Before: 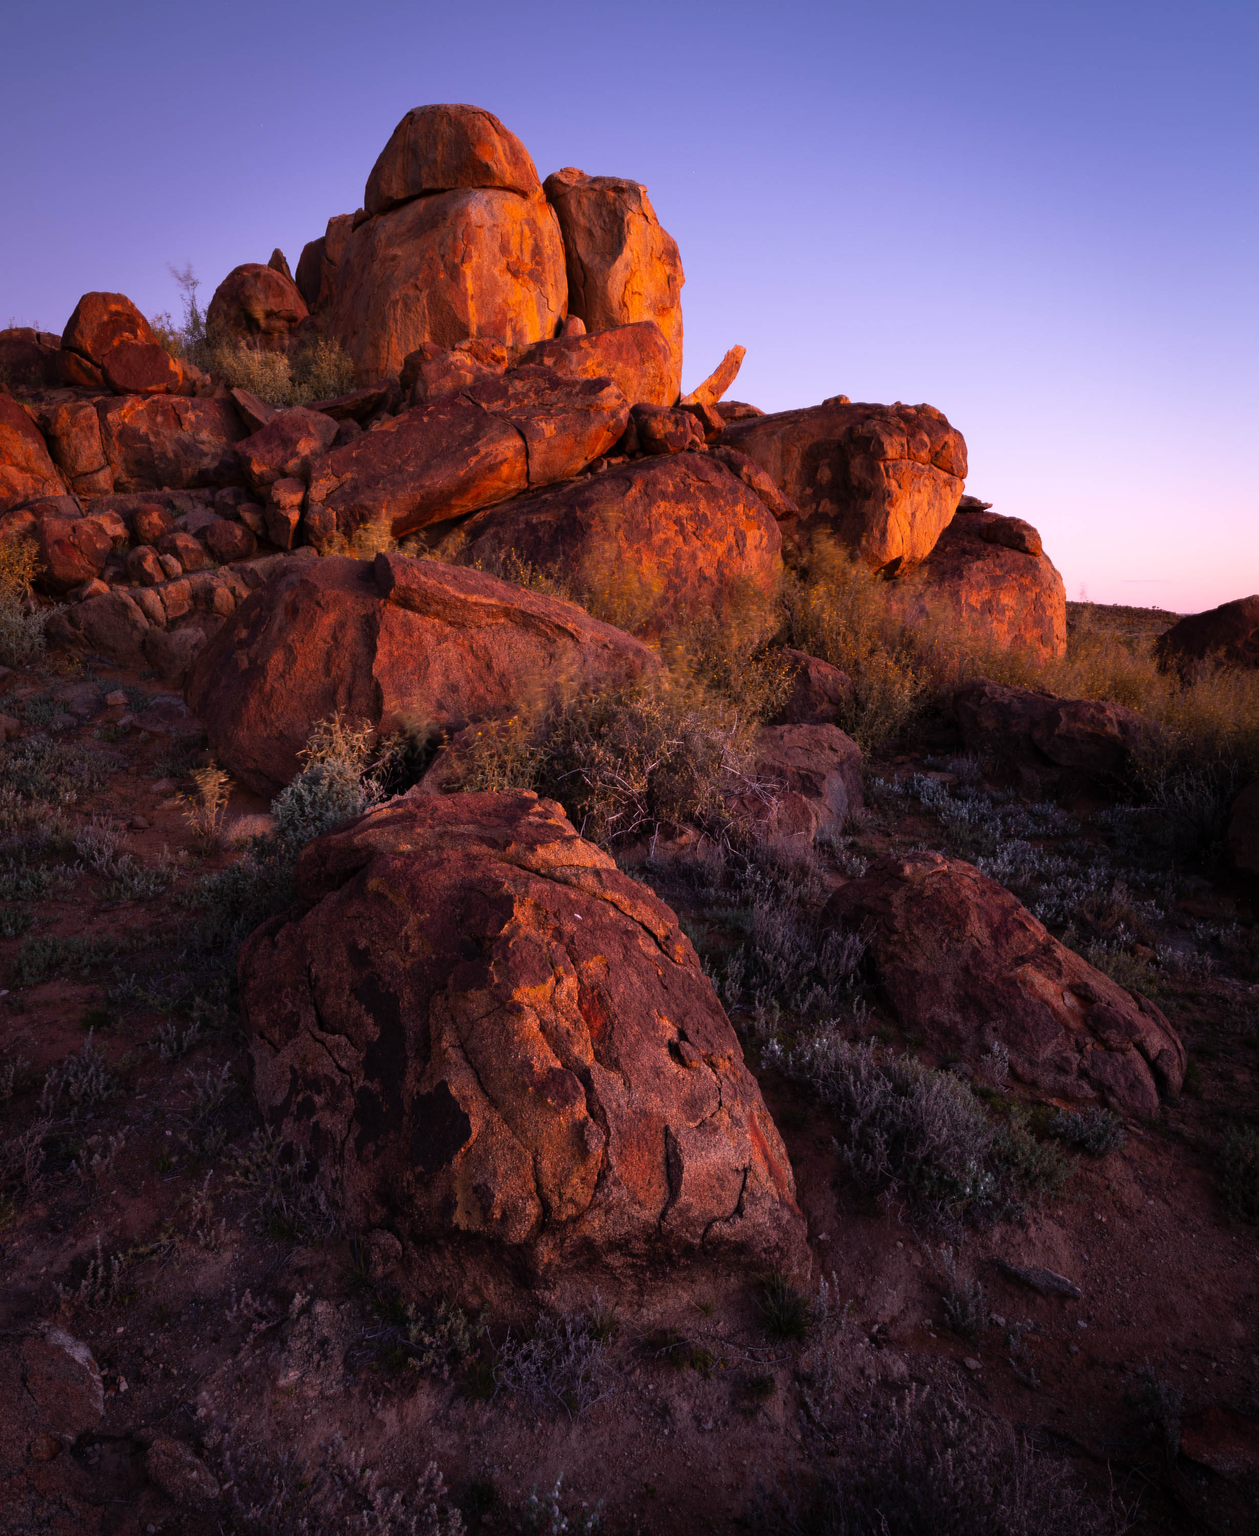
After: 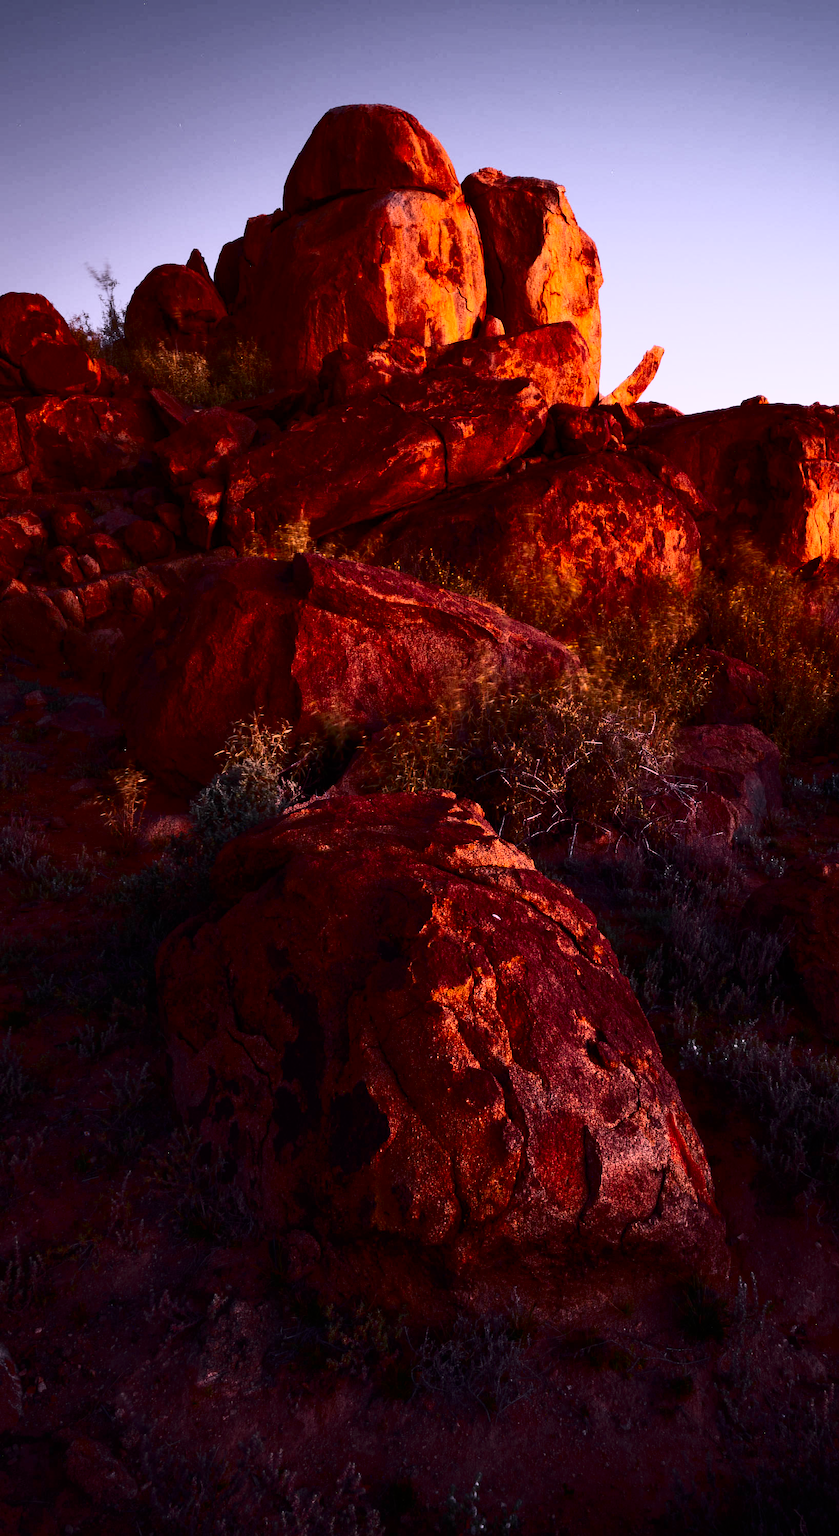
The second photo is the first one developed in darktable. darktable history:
color zones: curves: ch1 [(0, 0.679) (0.143, 0.647) (0.286, 0.261) (0.378, -0.011) (0.571, 0.396) (0.714, 0.399) (0.857, 0.406) (1, 0.679)], mix 38.64%
crop and rotate: left 6.571%, right 26.72%
contrast brightness saturation: contrast 0.497, saturation -0.102
